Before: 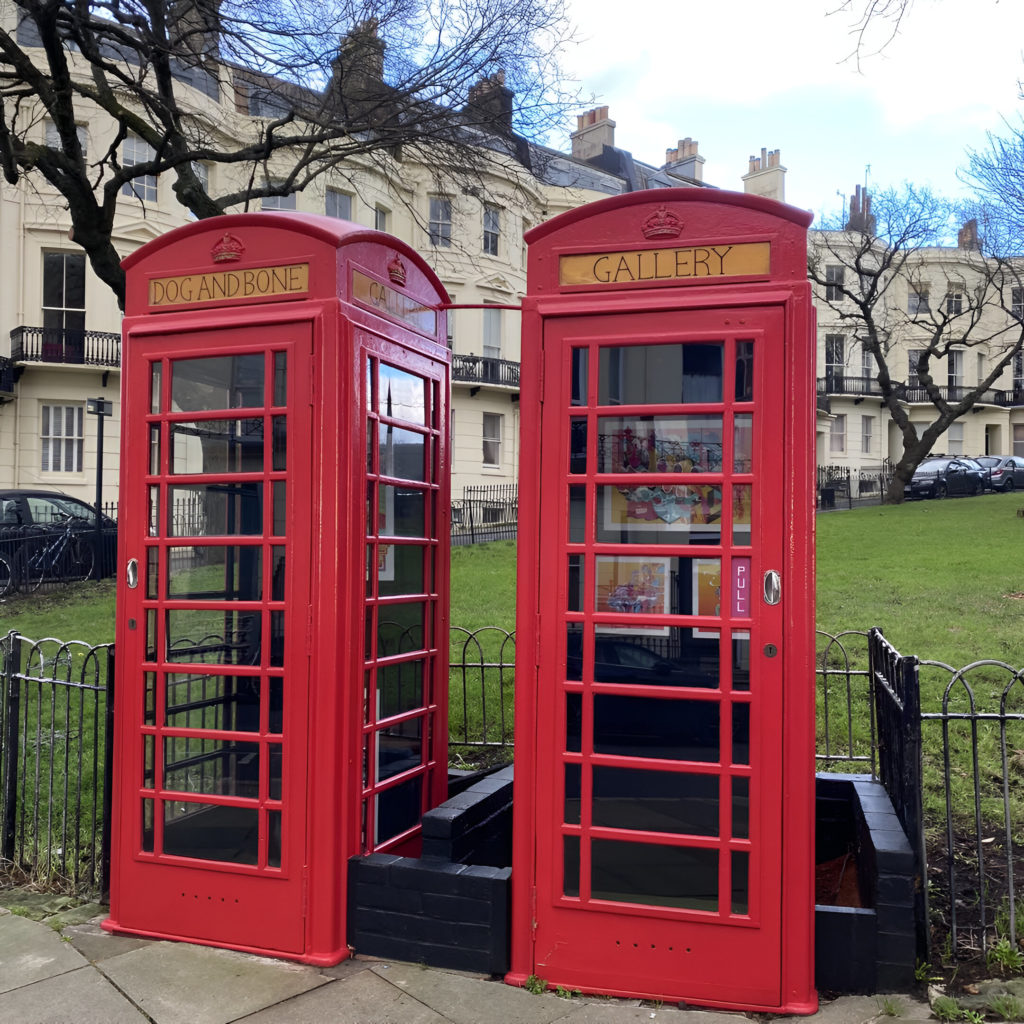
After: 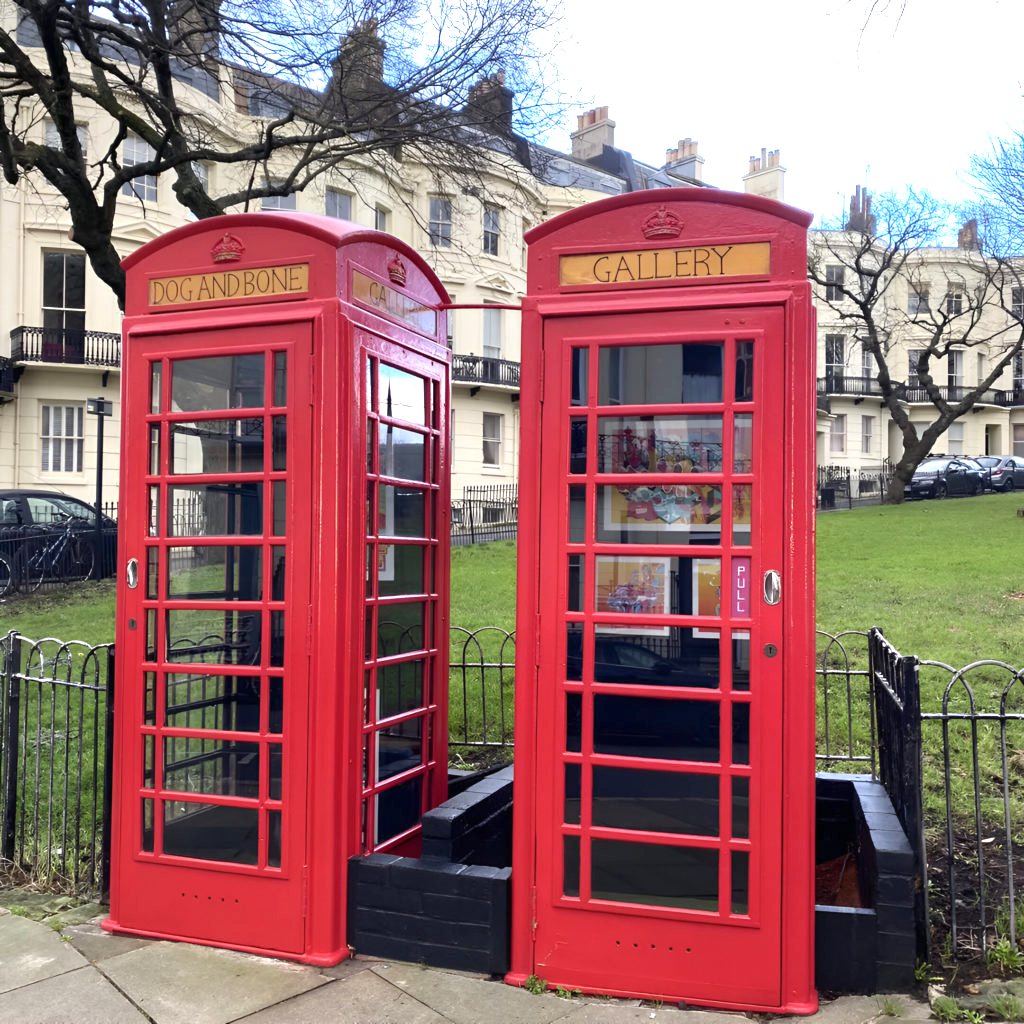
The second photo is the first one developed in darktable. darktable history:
exposure: exposure 0.648 EV, compensate highlight preservation false
